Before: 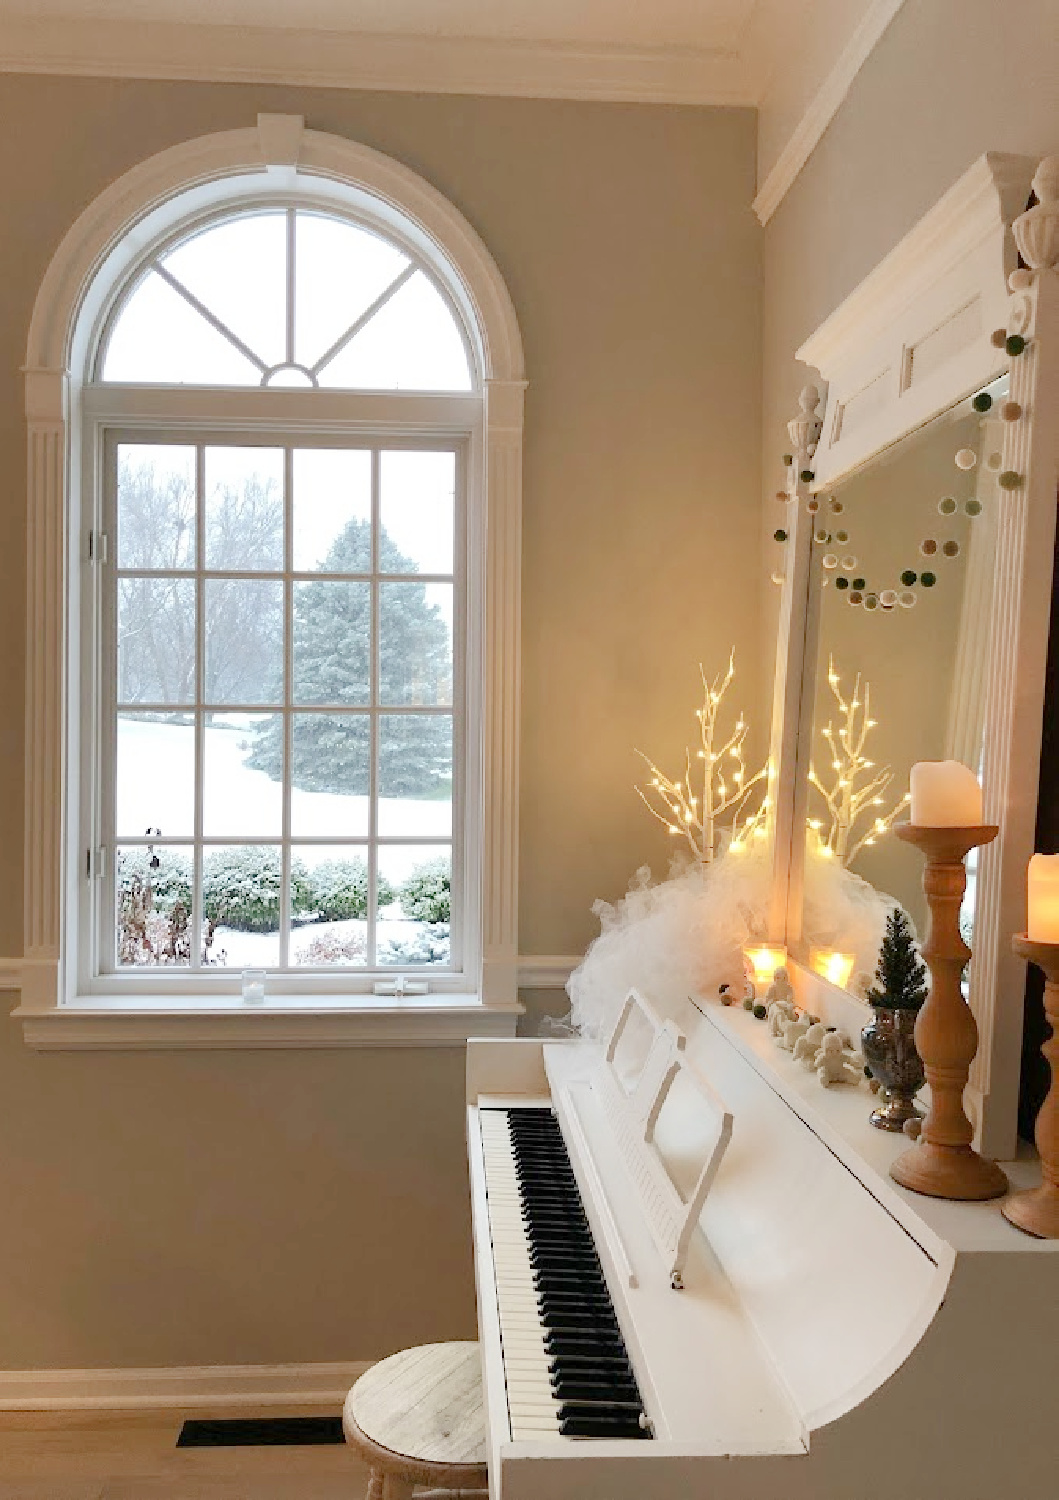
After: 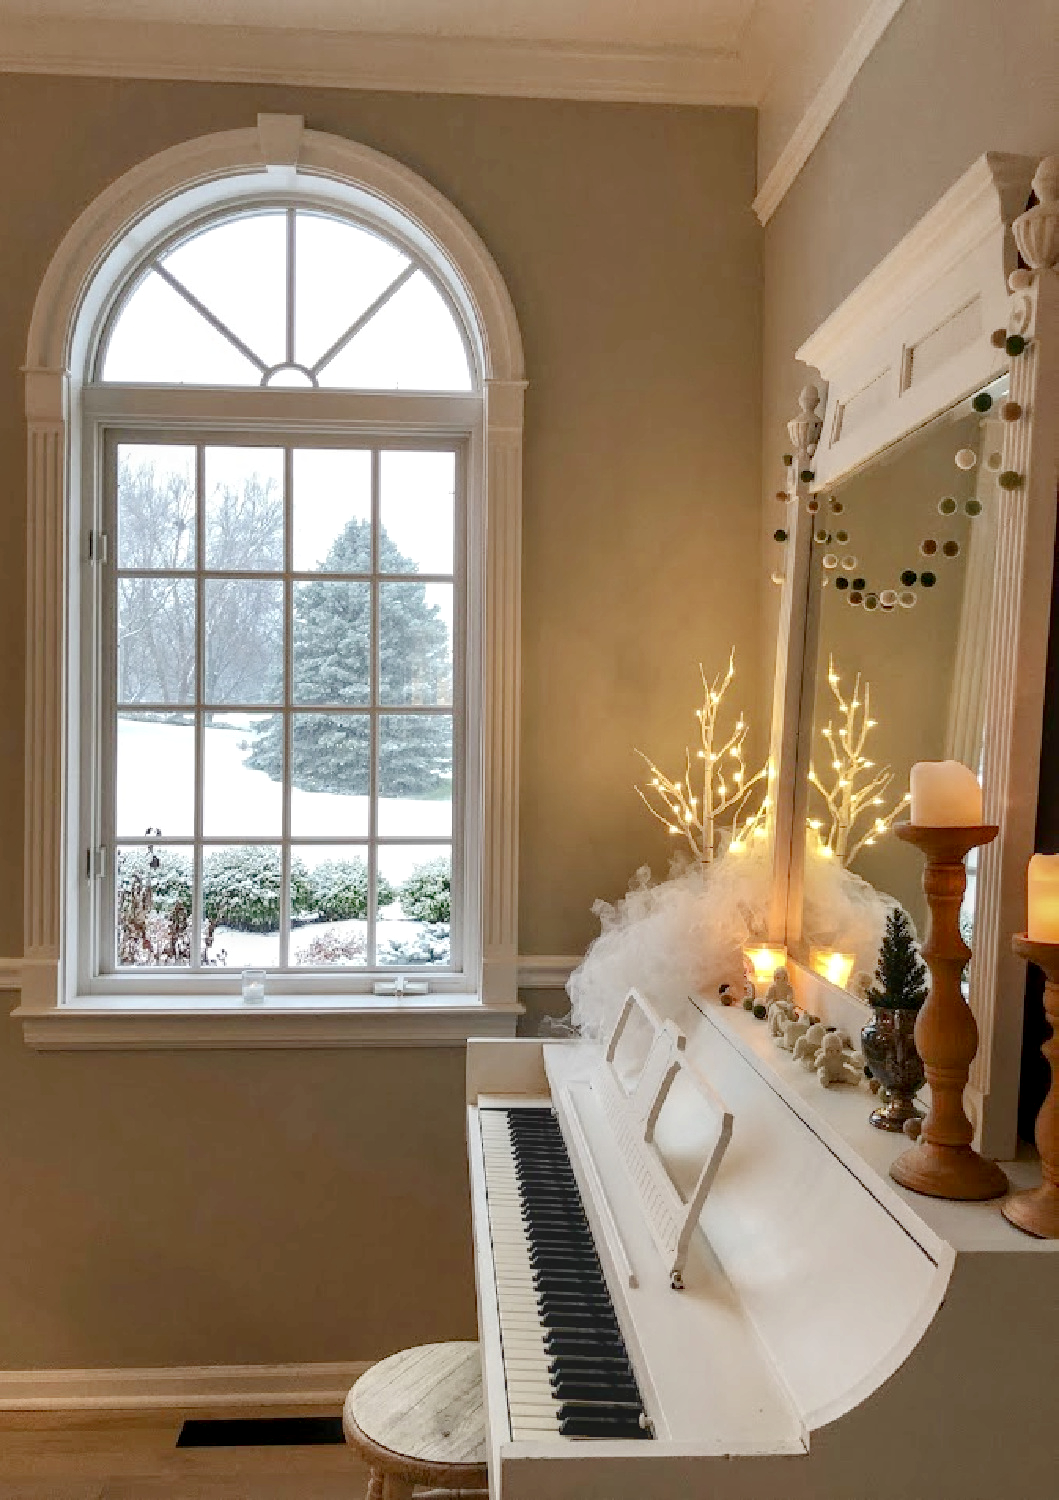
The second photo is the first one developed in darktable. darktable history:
local contrast: highlights 1%, shadows 4%, detail 133%
contrast brightness saturation: contrast 0.066, brightness -0.132, saturation 0.046
